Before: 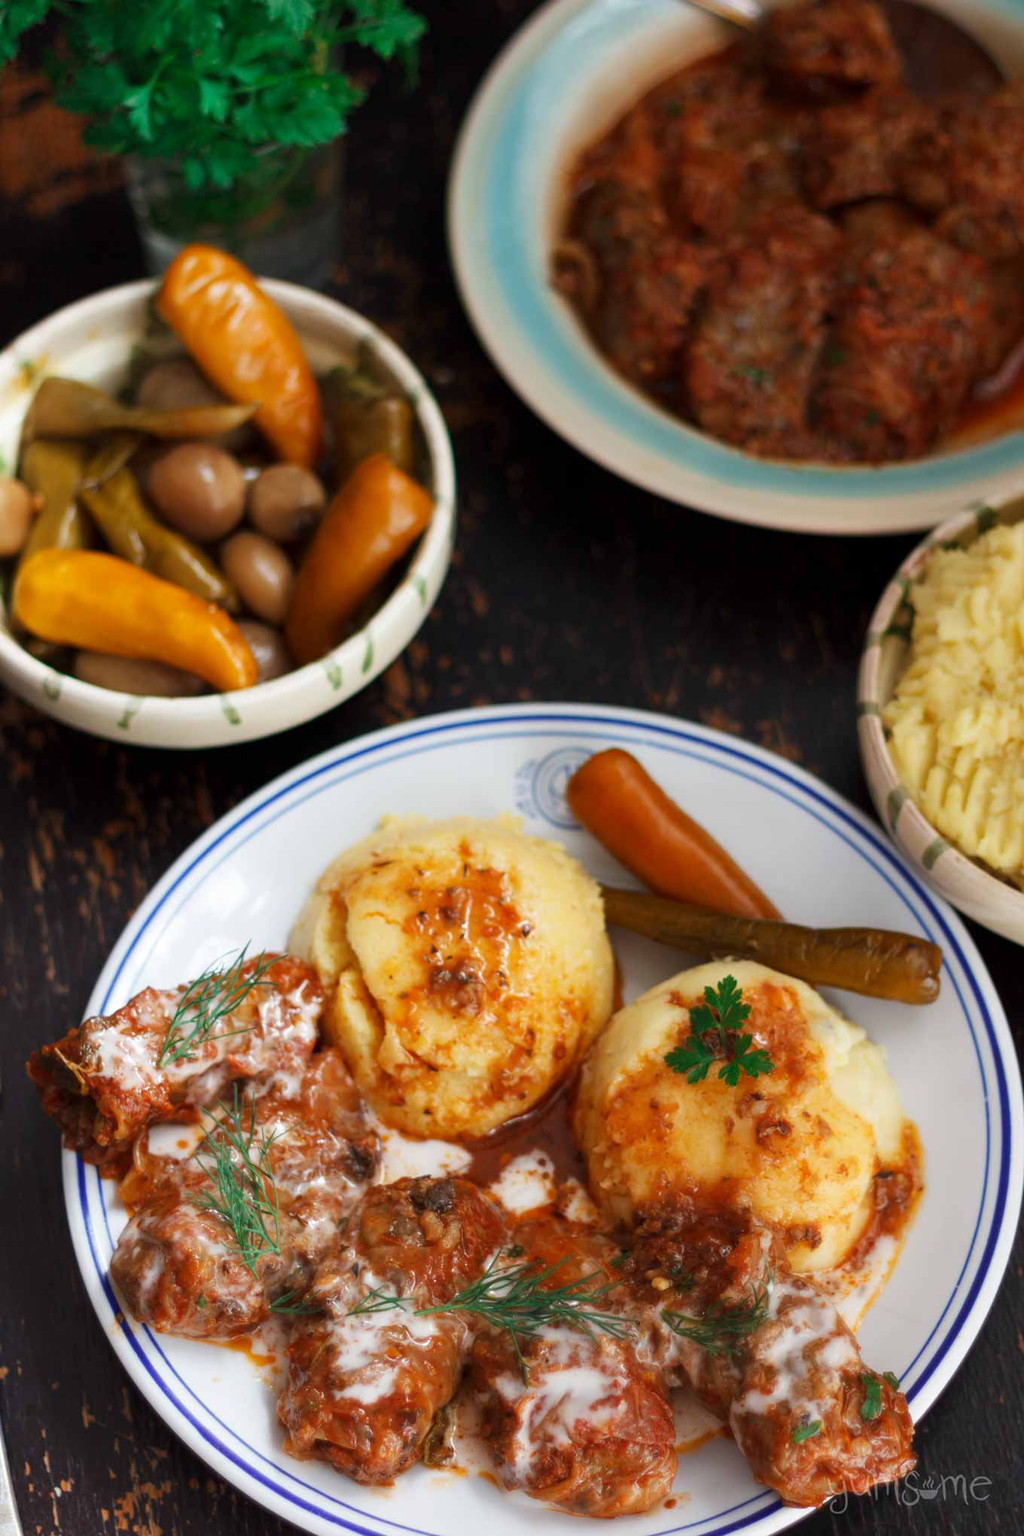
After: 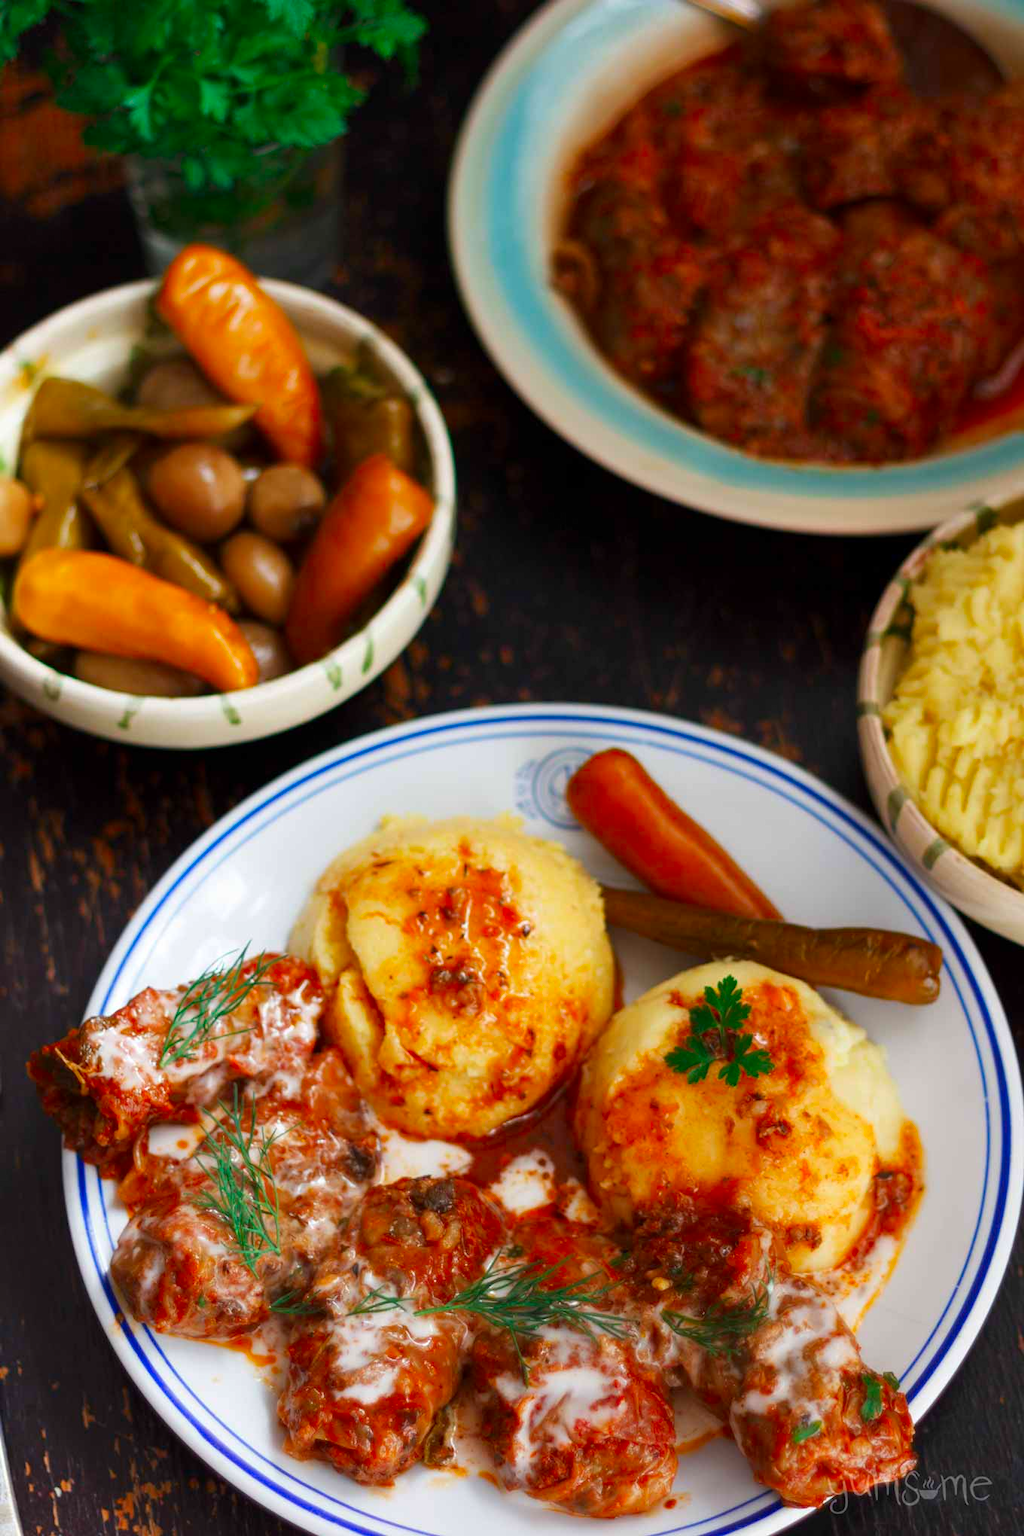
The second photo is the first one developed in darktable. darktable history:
contrast brightness saturation: brightness -0.016, saturation 0.358
